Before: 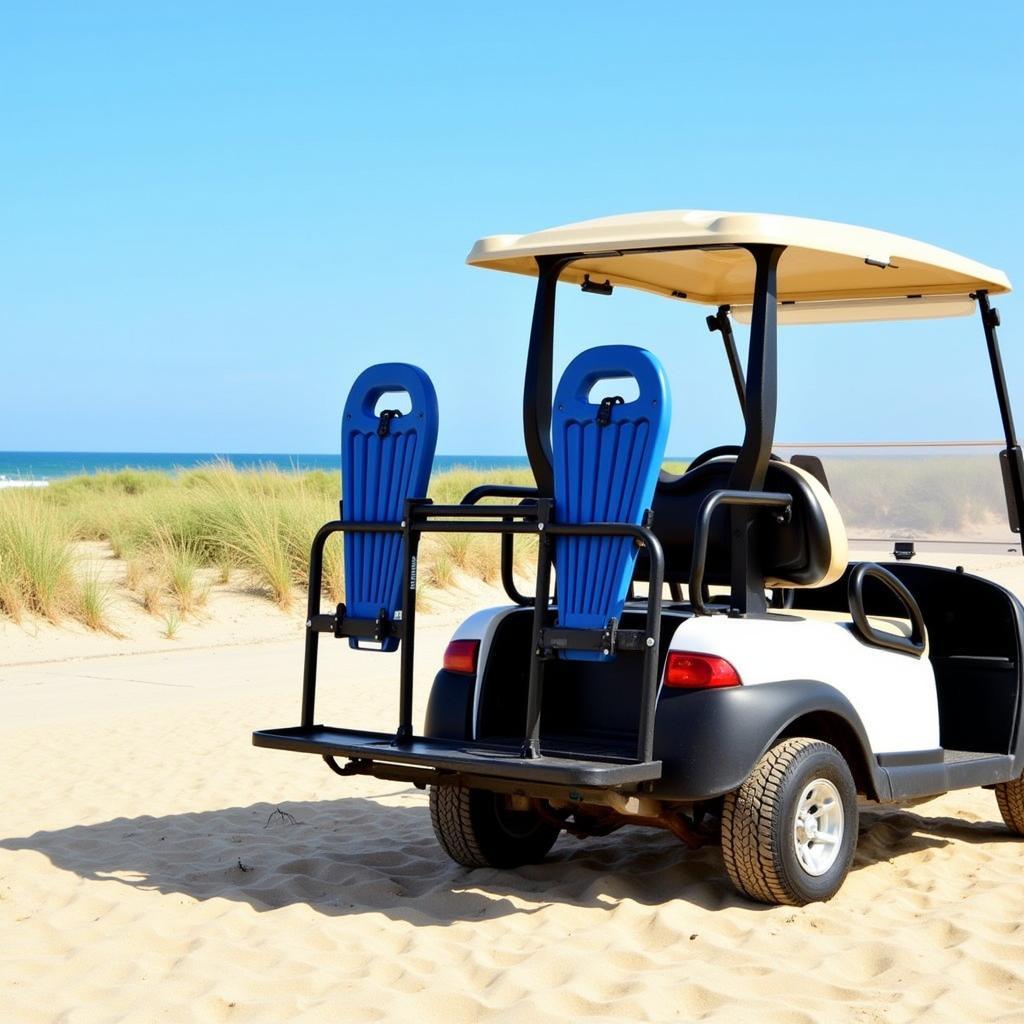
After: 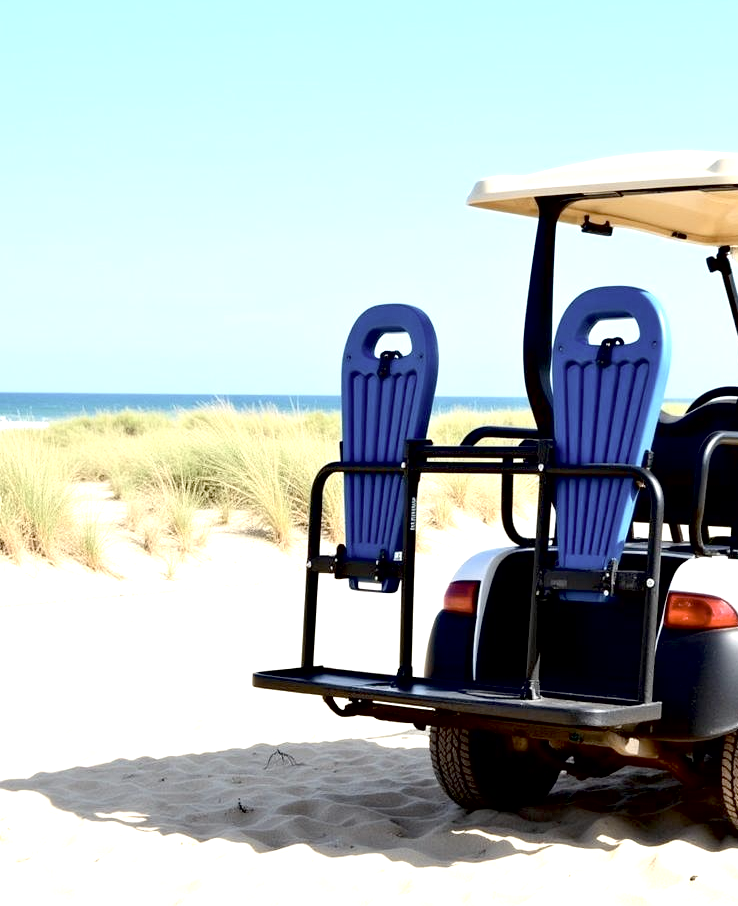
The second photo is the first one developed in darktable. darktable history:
exposure: black level correction 0.011, exposure 0.692 EV, compensate highlight preservation false
contrast brightness saturation: contrast 0.099, saturation -0.357
crop: top 5.784%, right 27.883%, bottom 5.654%
